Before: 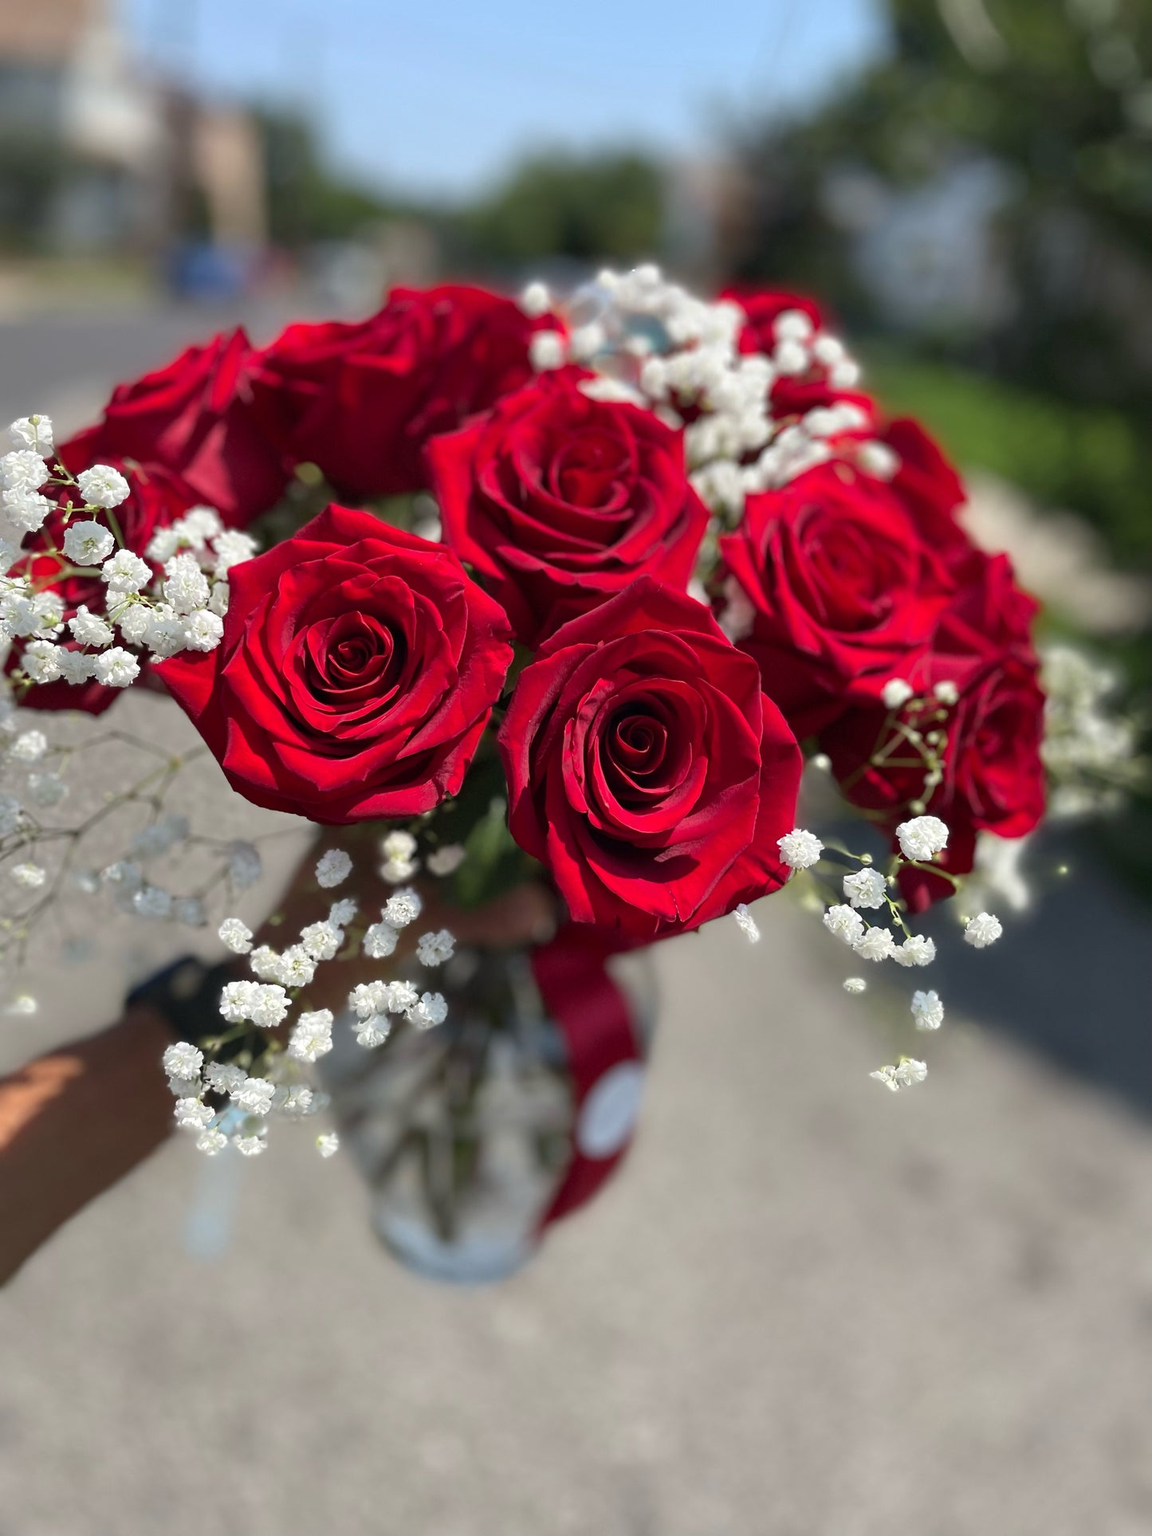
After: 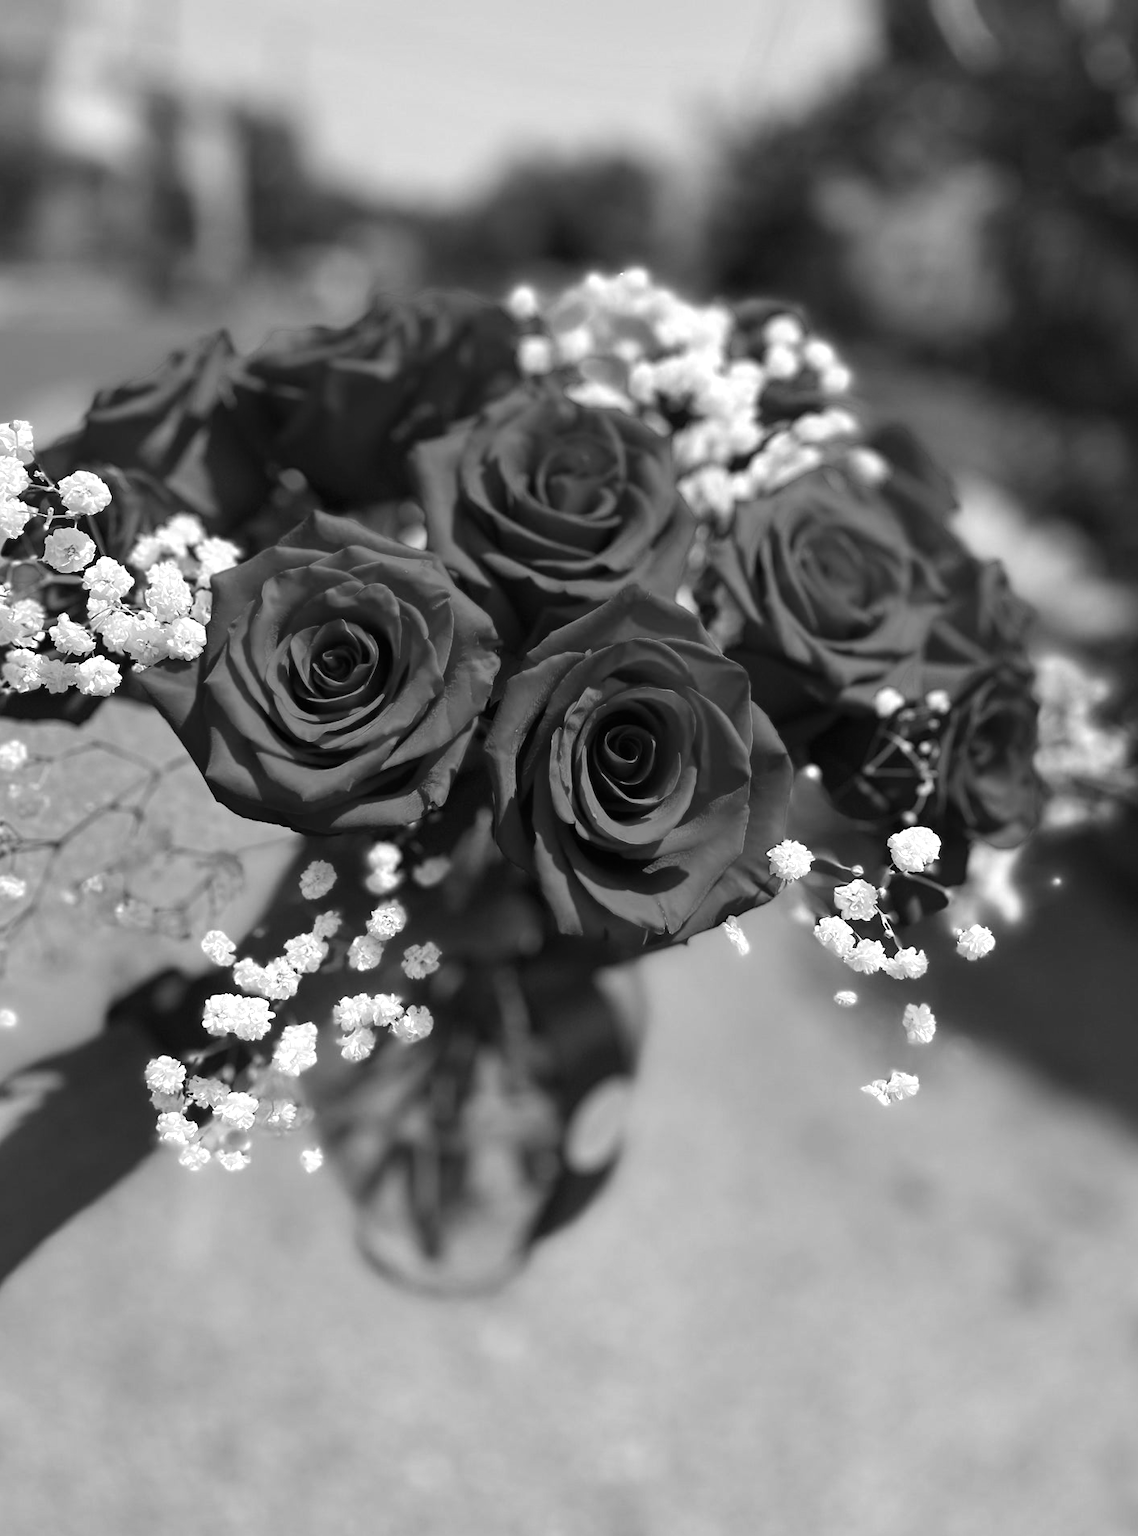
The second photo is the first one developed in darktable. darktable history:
monochrome: a -35.87, b 49.73, size 1.7
crop and rotate: left 1.774%, right 0.633%, bottom 1.28%
tone equalizer: -8 EV -0.417 EV, -7 EV -0.389 EV, -6 EV -0.333 EV, -5 EV -0.222 EV, -3 EV 0.222 EV, -2 EV 0.333 EV, -1 EV 0.389 EV, +0 EV 0.417 EV, edges refinement/feathering 500, mask exposure compensation -1.57 EV, preserve details no
color balance: lift [1, 0.998, 1.001, 1.002], gamma [1, 1.02, 1, 0.98], gain [1, 1.02, 1.003, 0.98]
